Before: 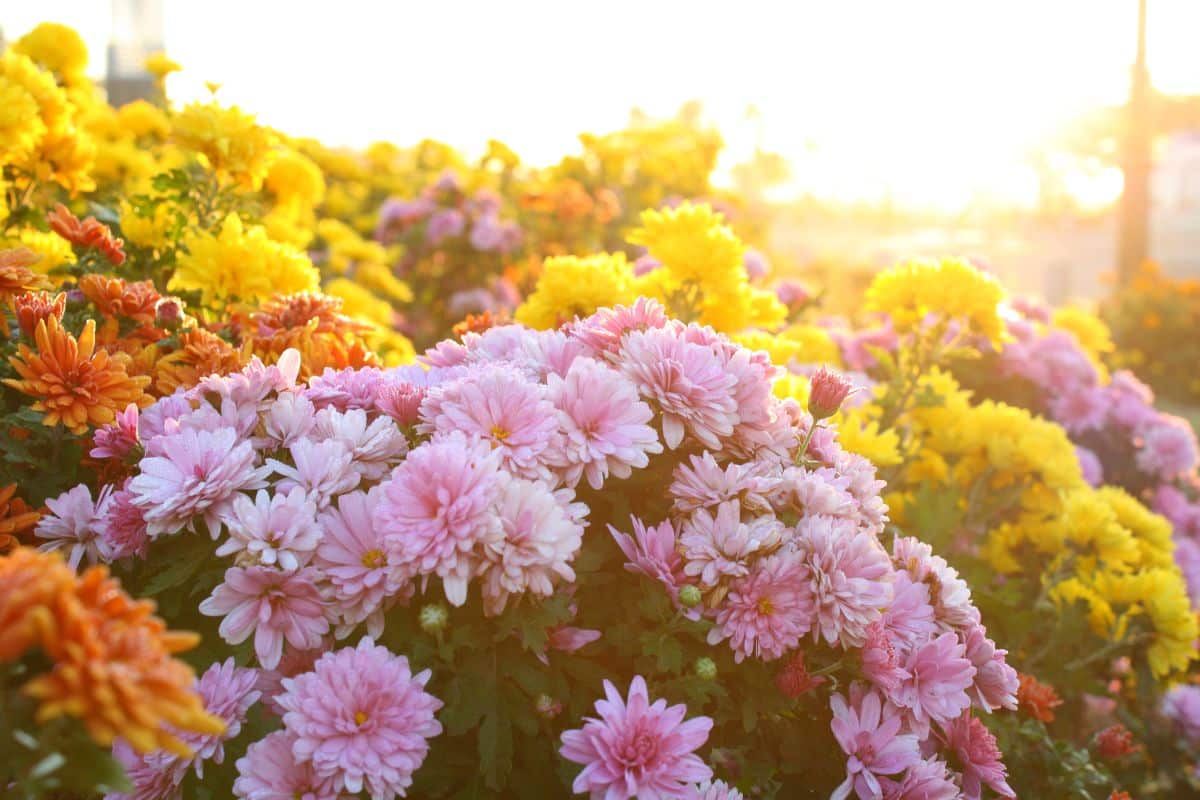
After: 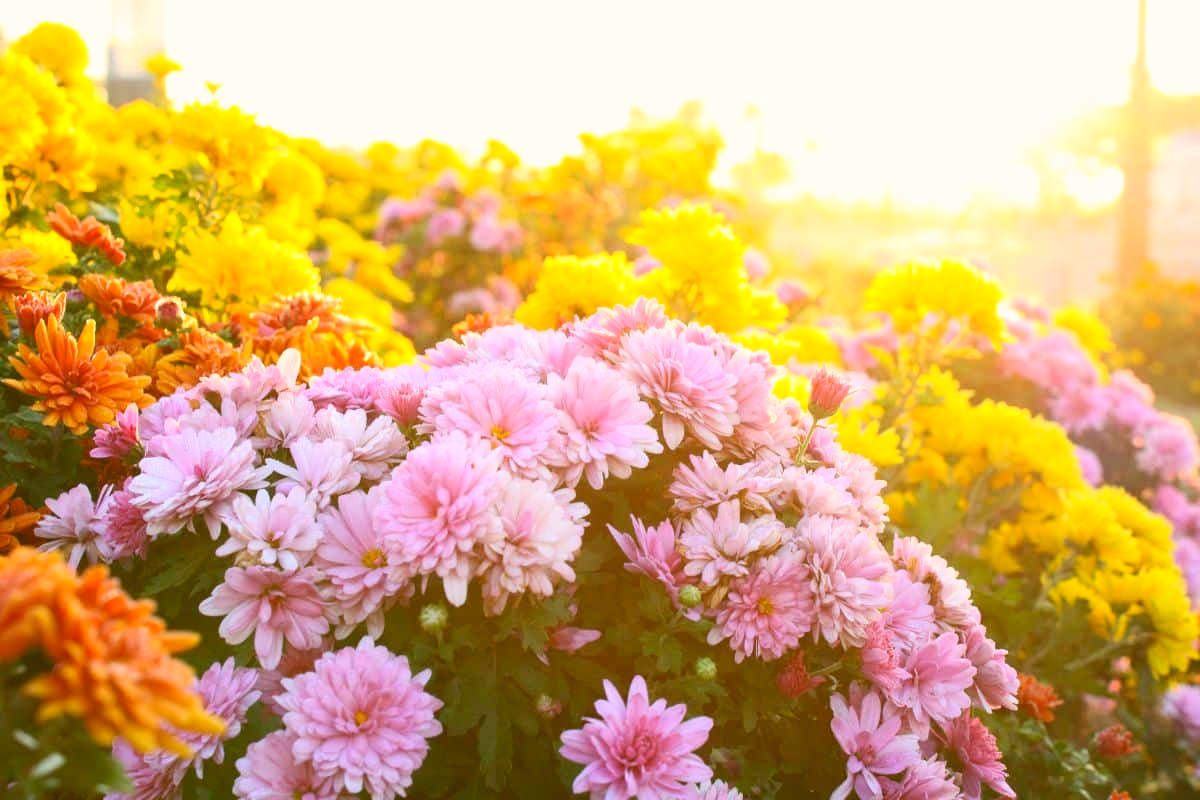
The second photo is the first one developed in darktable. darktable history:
contrast brightness saturation: contrast 0.204, brightness 0.156, saturation 0.228
color correction: highlights a* 4.21, highlights b* 4.96, shadows a* -6.94, shadows b* 4.63
